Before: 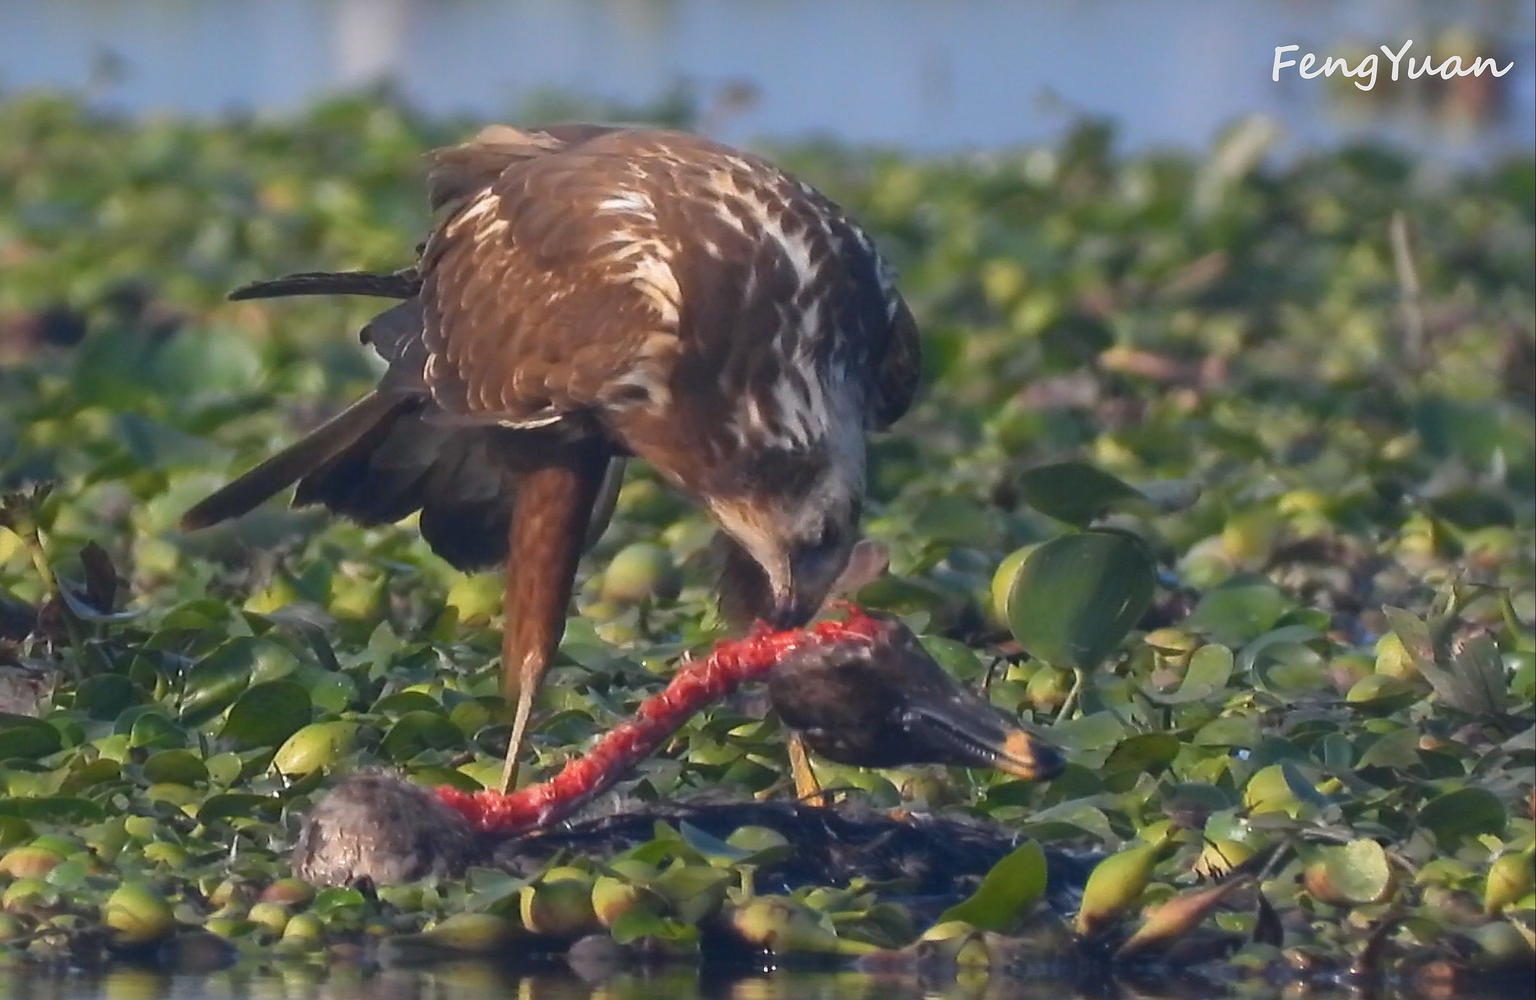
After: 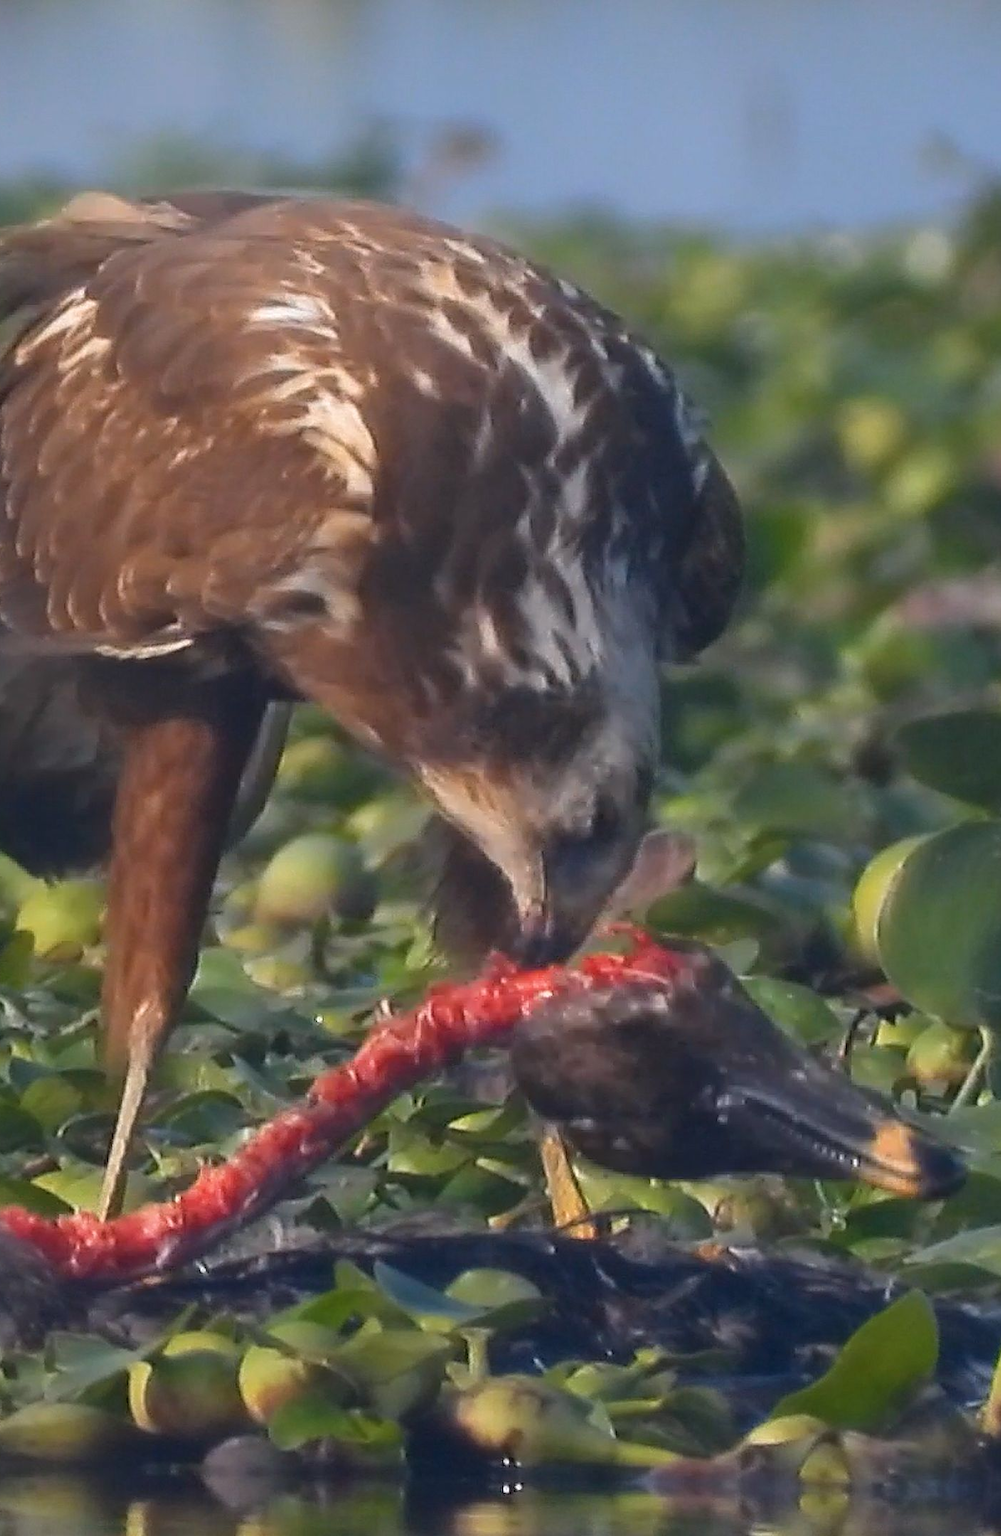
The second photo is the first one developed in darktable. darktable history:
crop: left 28.413%, right 29.143%
